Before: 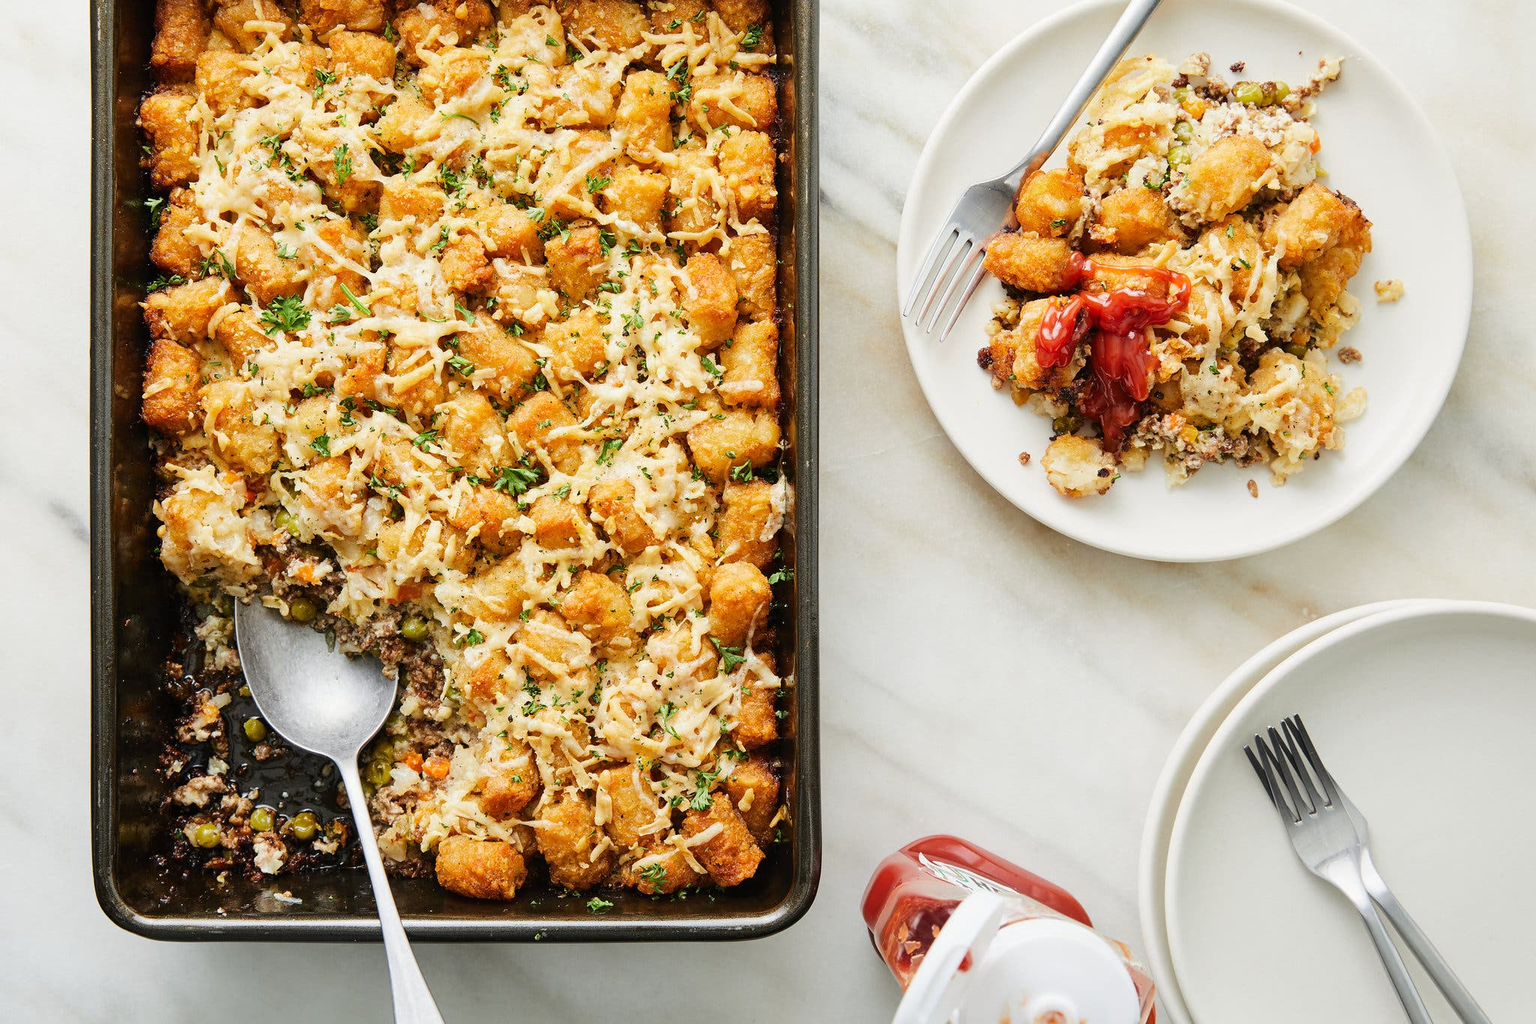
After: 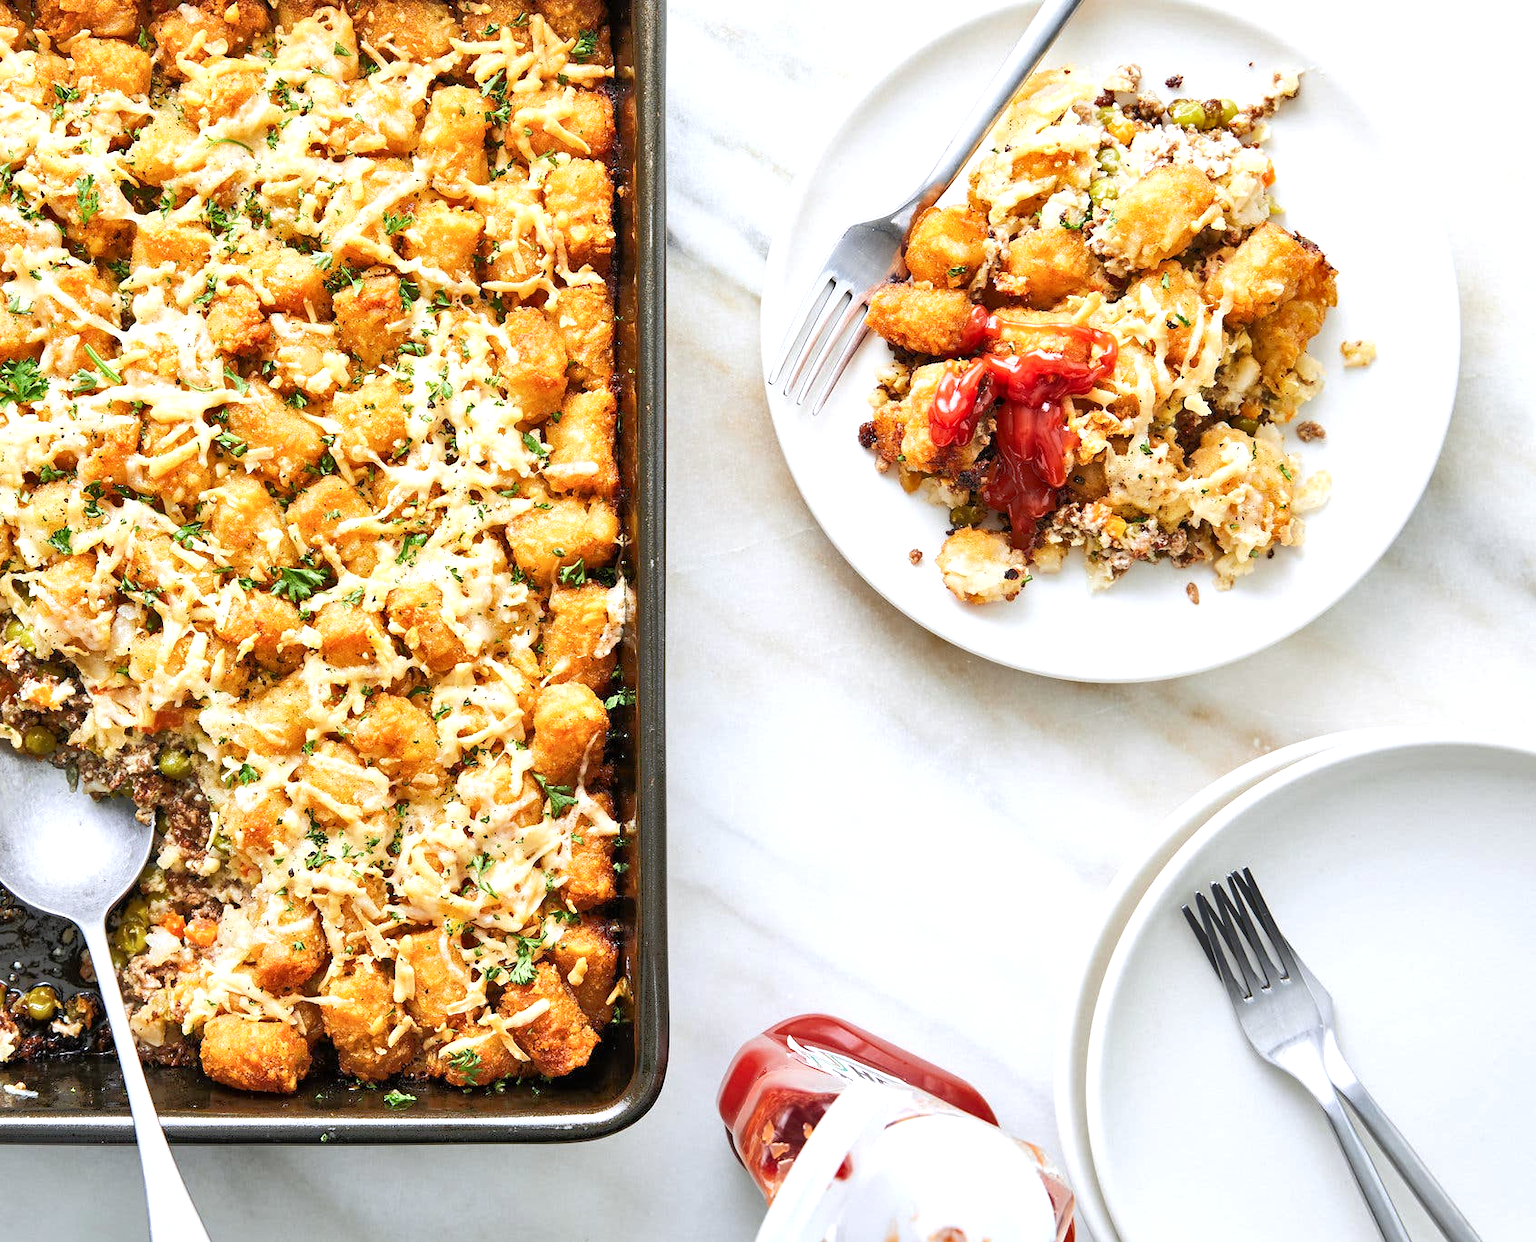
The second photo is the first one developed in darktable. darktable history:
color calibration: illuminant as shot in camera, x 0.358, y 0.373, temperature 4628.91 K
tone equalizer: -8 EV -0.53 EV, -7 EV -0.348 EV, -6 EV -0.088 EV, -5 EV 0.383 EV, -4 EV 0.979 EV, -3 EV 0.776 EV, -2 EV -0.014 EV, -1 EV 0.136 EV, +0 EV -0.007 EV
shadows and highlights: shadows 37.03, highlights -28.1, soften with gaussian
crop: left 17.668%, bottom 0.049%
exposure: black level correction 0.001, exposure 0.499 EV, compensate highlight preservation false
